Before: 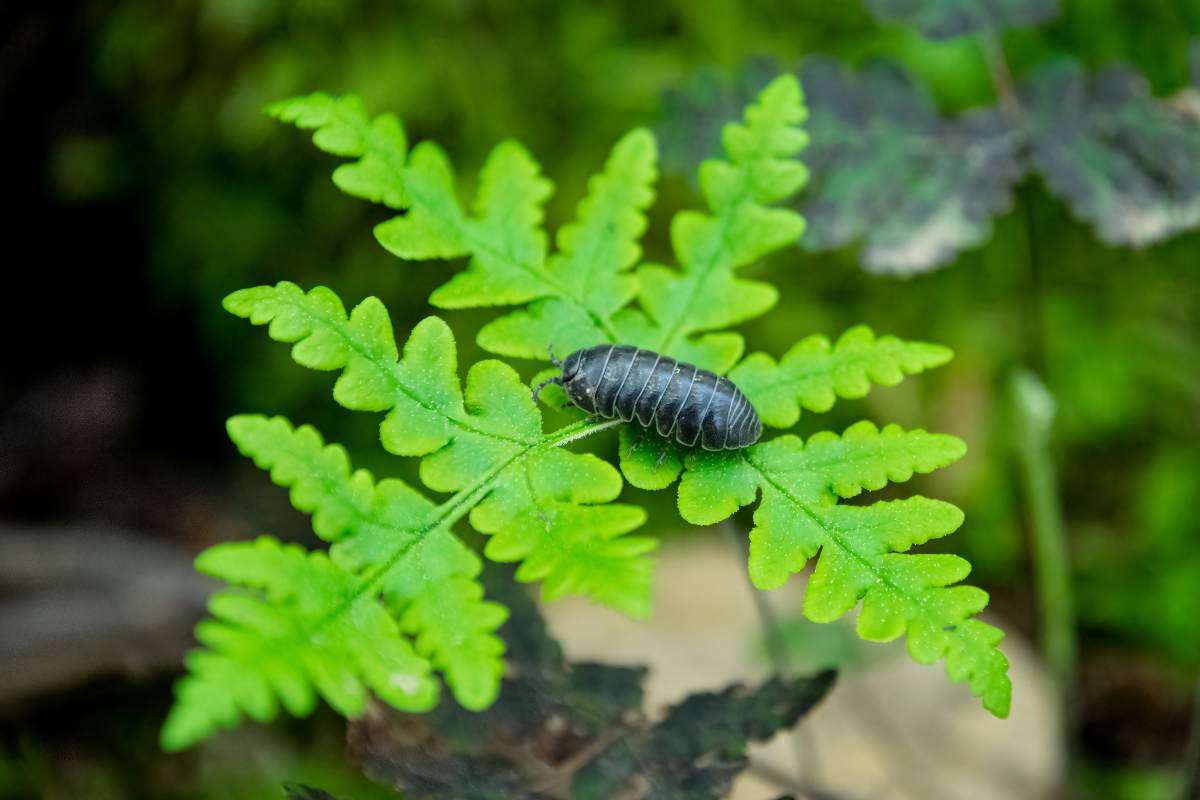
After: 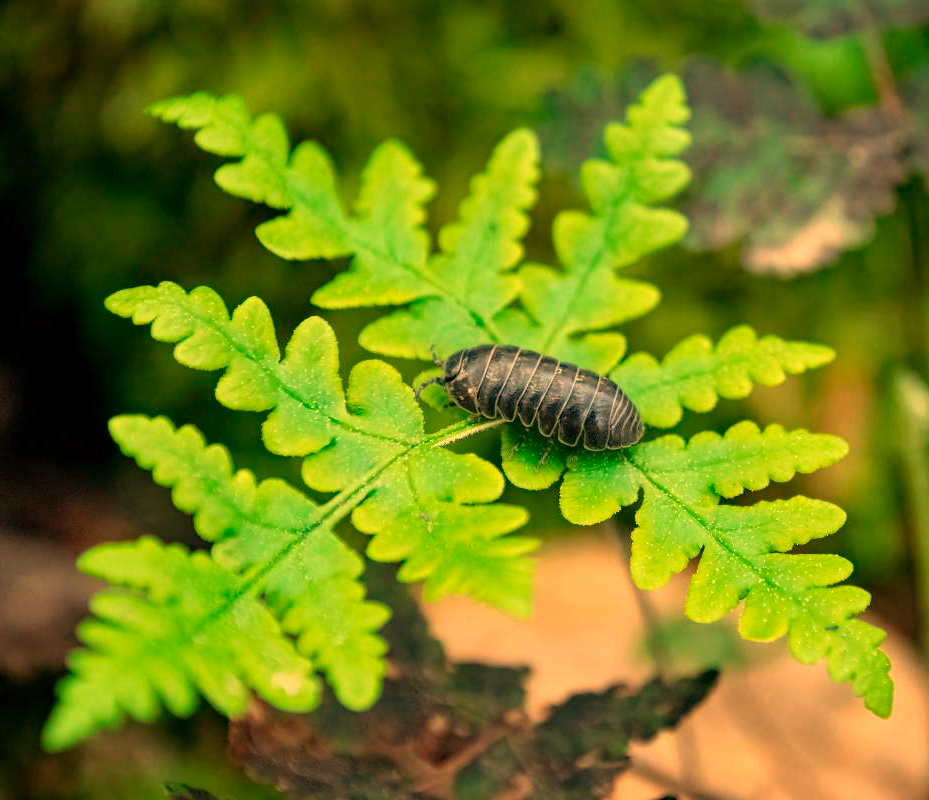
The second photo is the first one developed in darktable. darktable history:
crop: left 9.88%, right 12.664%
haze removal: compatibility mode true, adaptive false
white balance: red 1.467, blue 0.684
